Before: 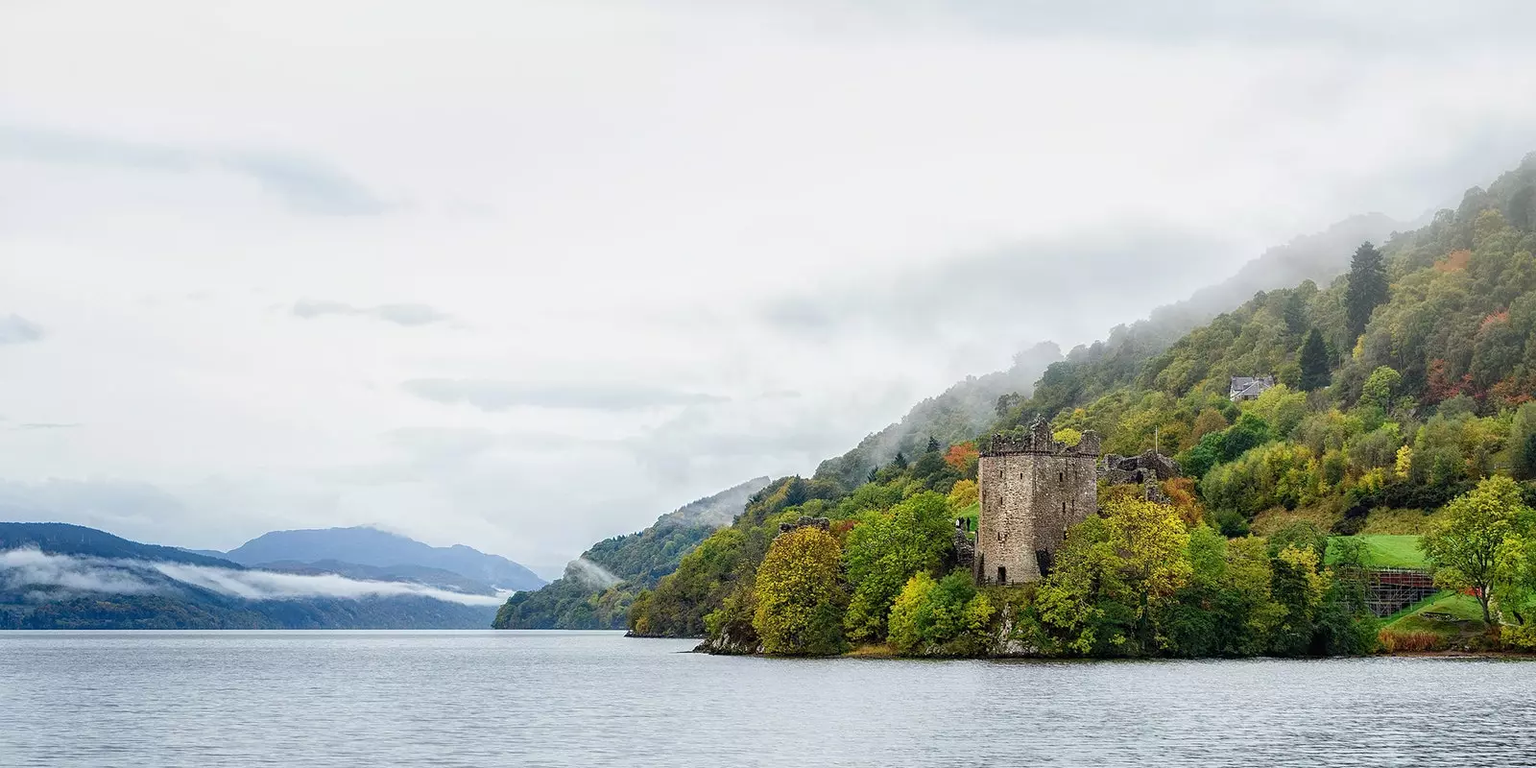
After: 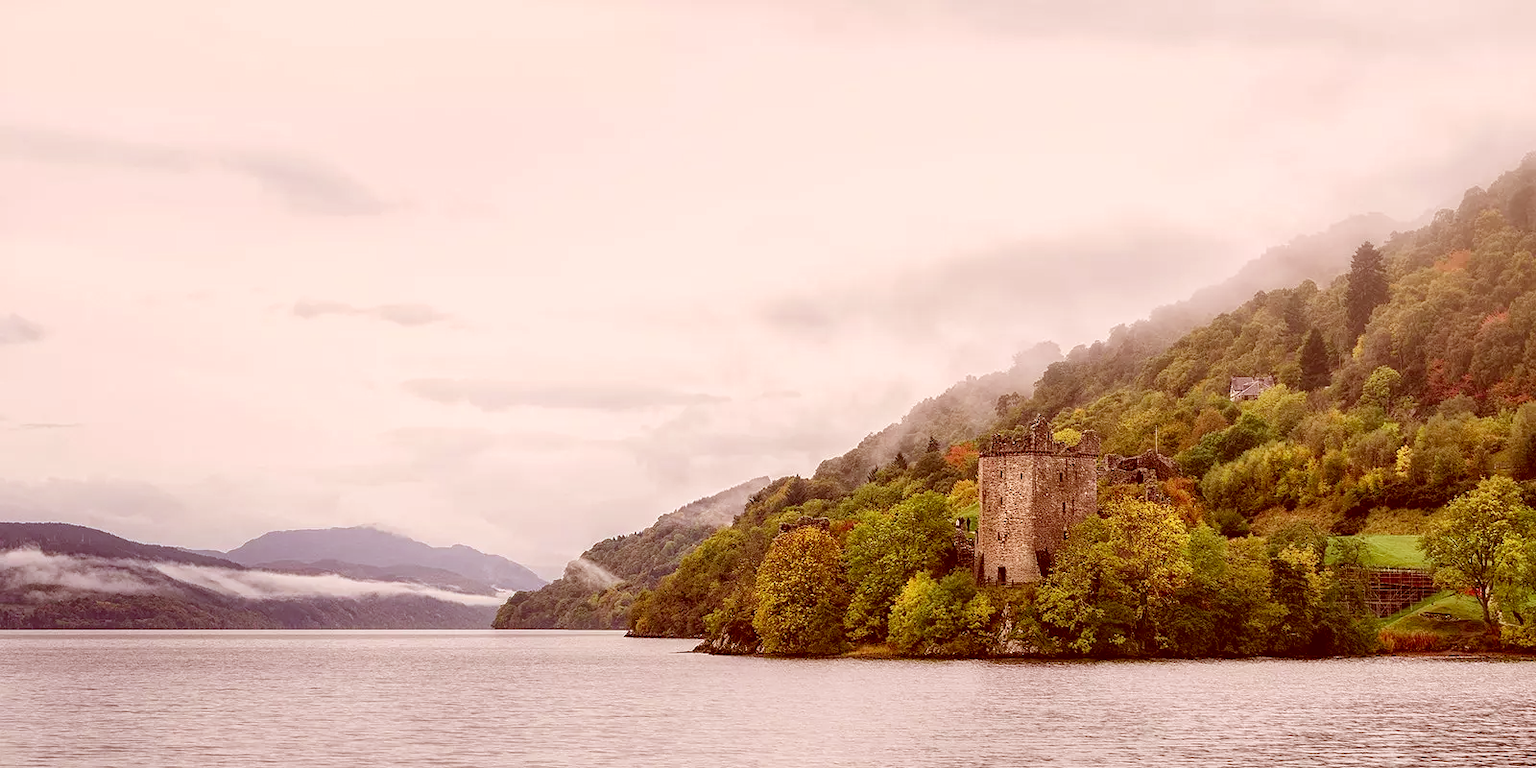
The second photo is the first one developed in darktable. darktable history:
color correction: highlights a* 9.53, highlights b* 8.84, shadows a* 39.55, shadows b* 39.95, saturation 0.815
